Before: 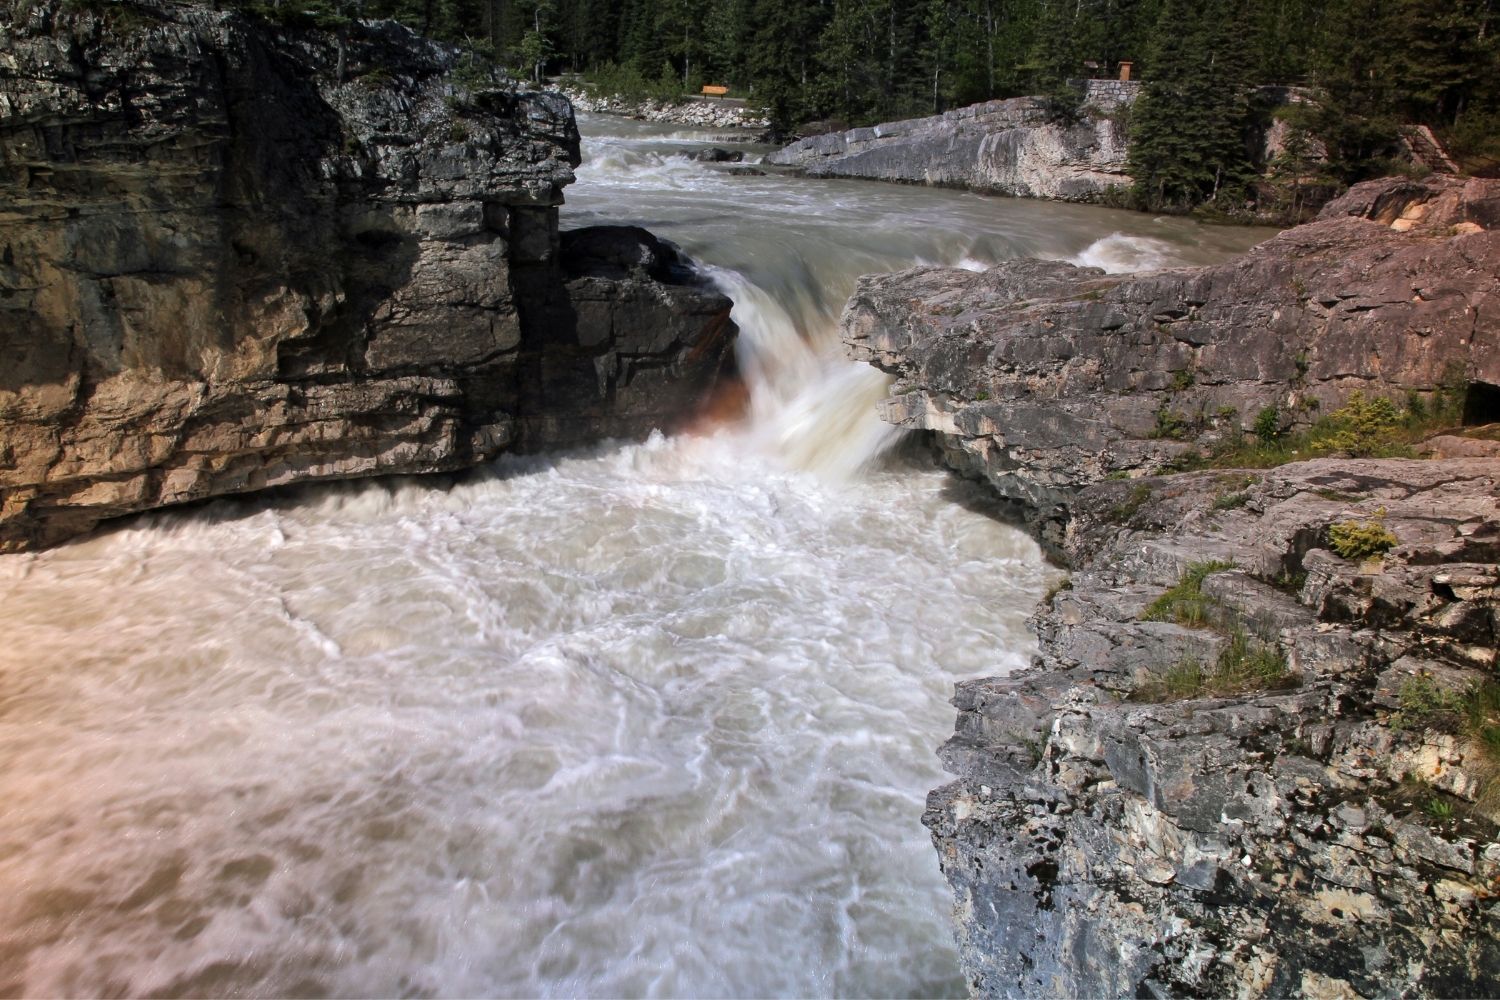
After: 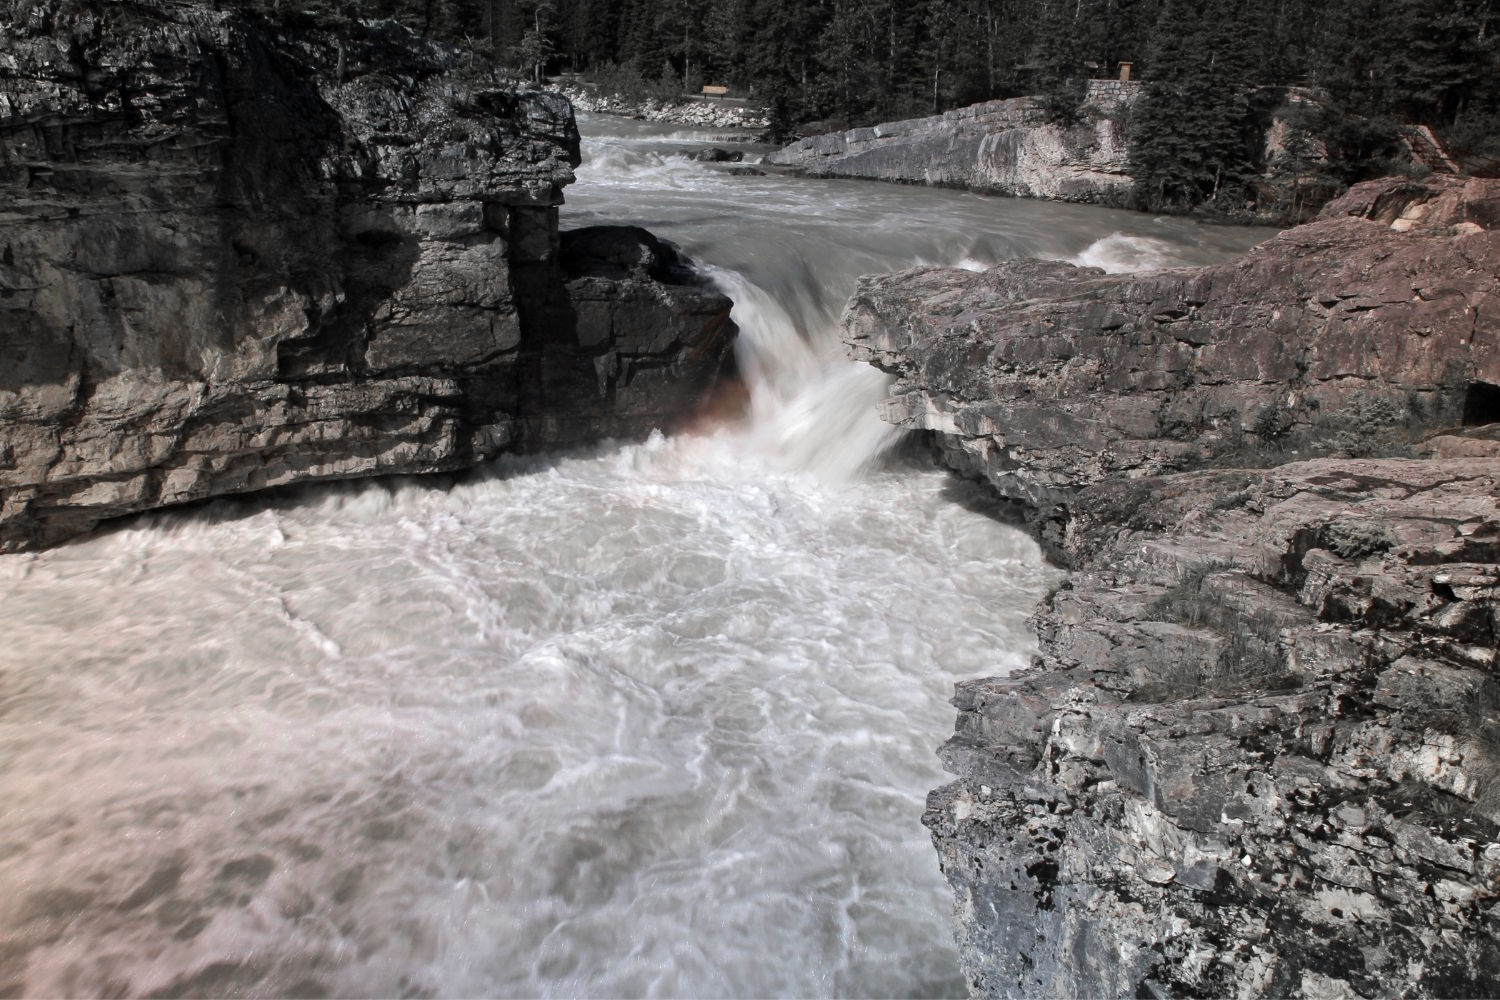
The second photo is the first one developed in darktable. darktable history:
color correction: highlights b* -0.061, saturation 0.537
color zones: curves: ch1 [(0, 0.708) (0.088, 0.648) (0.245, 0.187) (0.429, 0.326) (0.571, 0.498) (0.714, 0.5) (0.857, 0.5) (1, 0.708)], mix 27.86%
